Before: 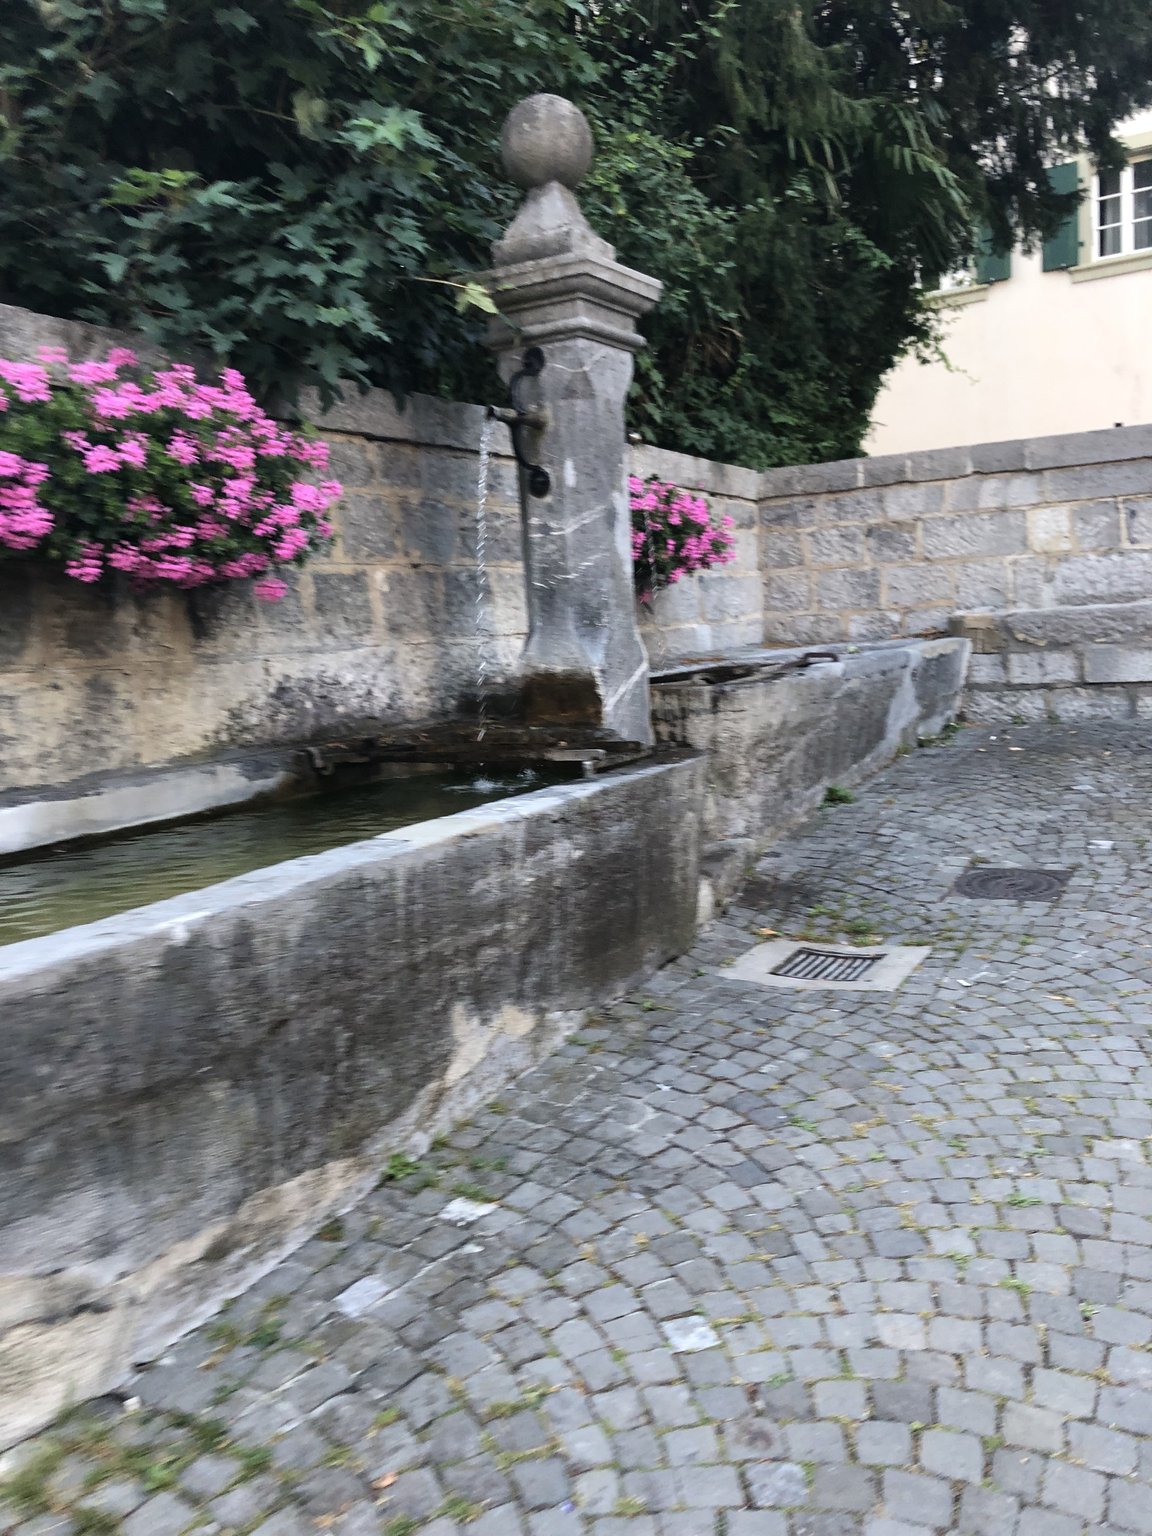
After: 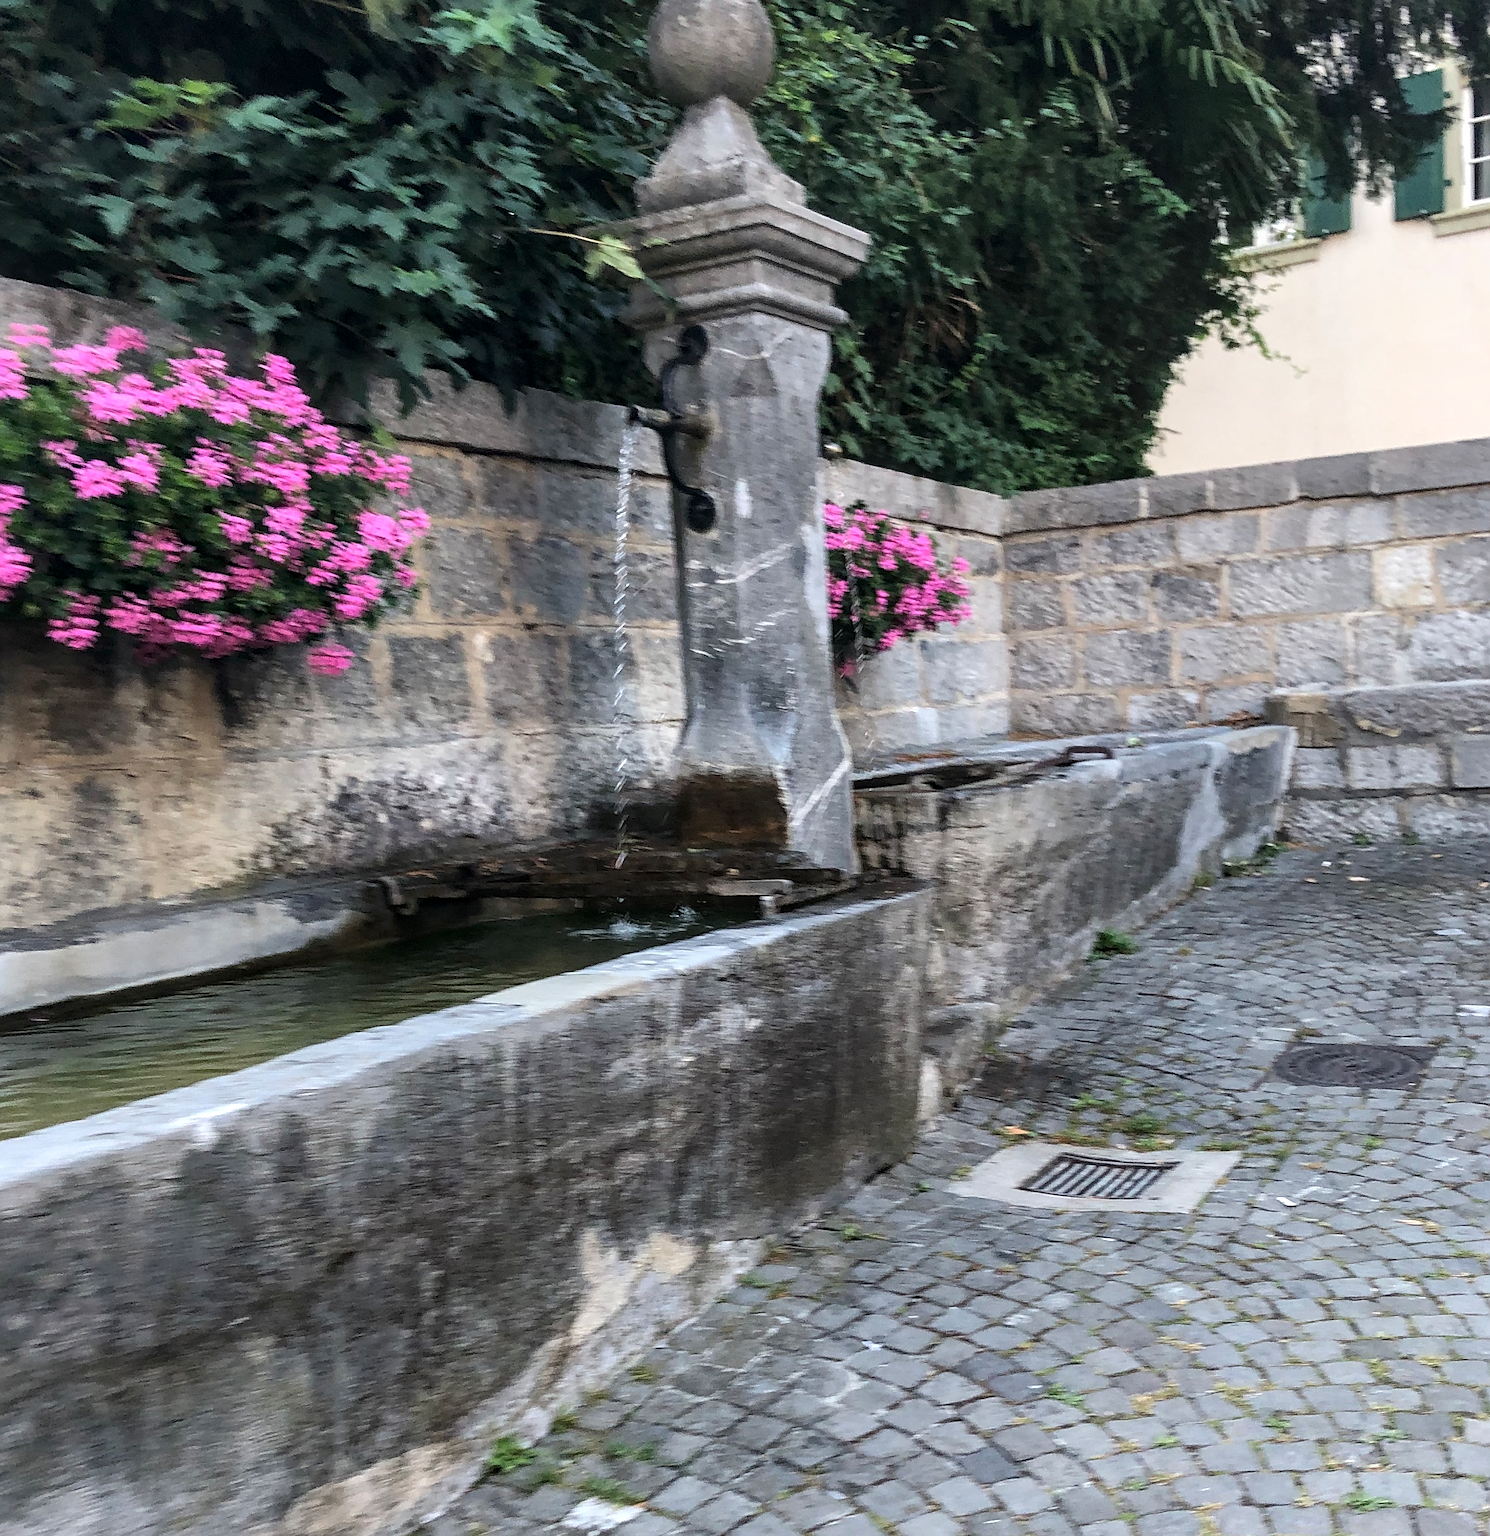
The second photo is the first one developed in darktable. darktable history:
local contrast: on, module defaults
sharpen: on, module defaults
crop: left 2.737%, top 7.287%, right 3.421%, bottom 20.179%
